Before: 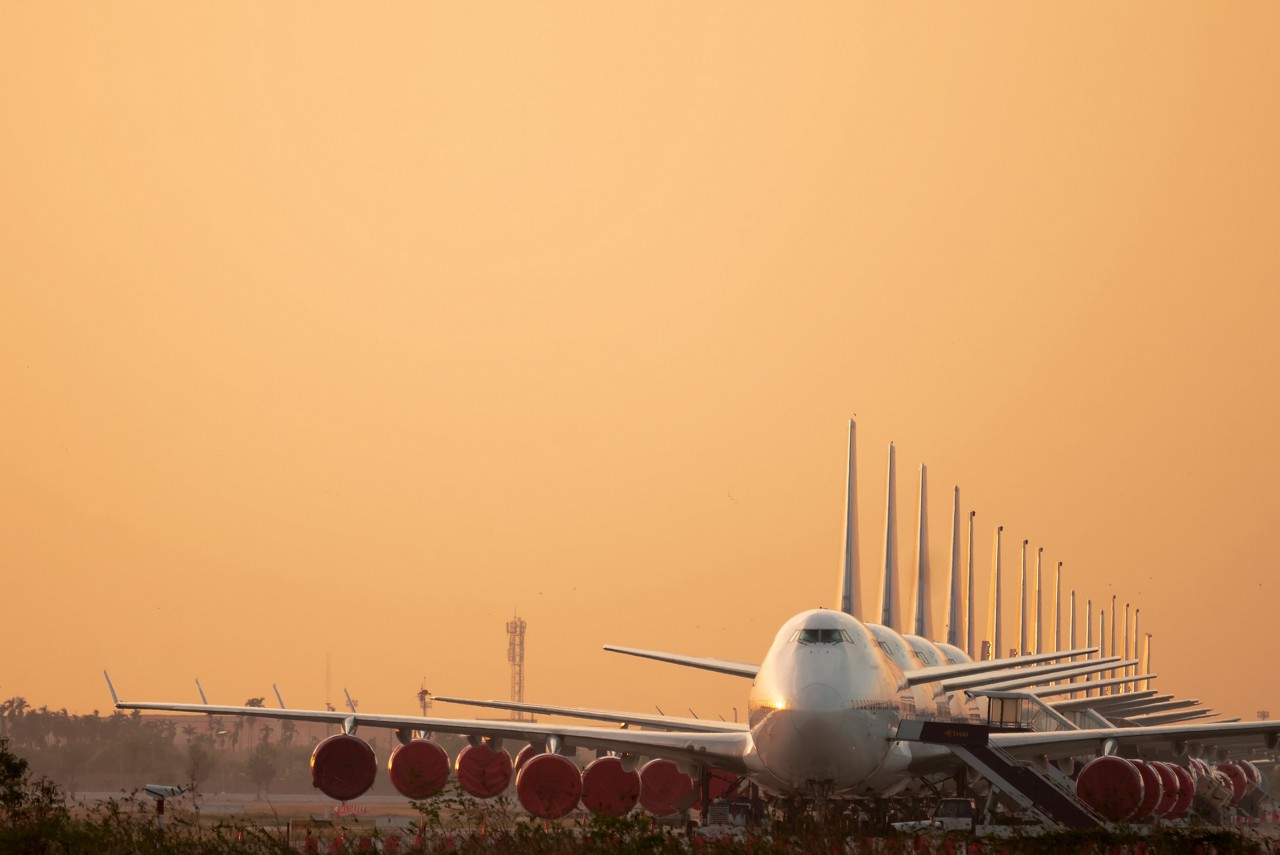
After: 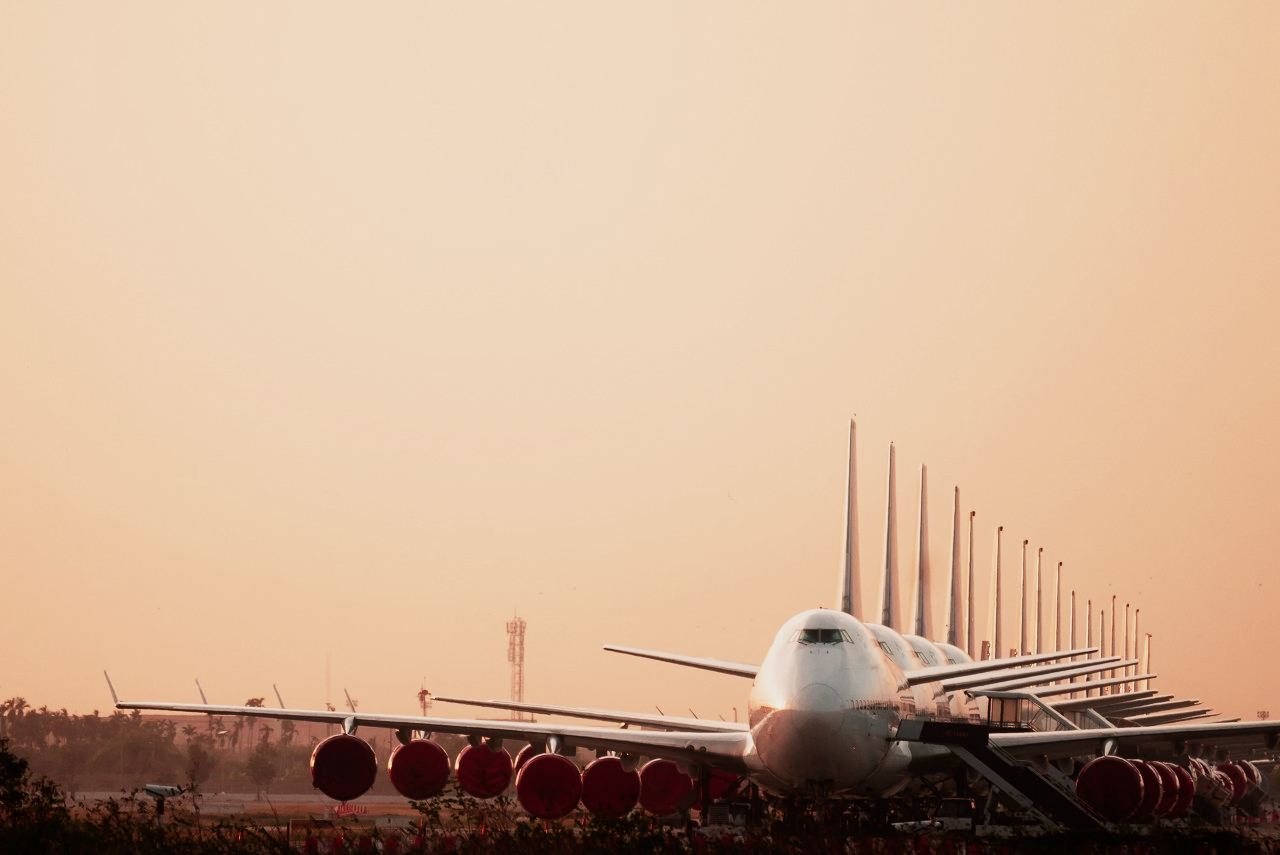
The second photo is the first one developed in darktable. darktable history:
contrast equalizer: y [[0.5, 0.5, 0.478, 0.5, 0.5, 0.5], [0.5 ×6], [0.5 ×6], [0 ×6], [0 ×6]]
color equalizer: saturation › orange 0.972, saturation › cyan 1.04, saturation › blue 1.04, brightness › orange 1.03, brightness › green 0.972, brightness › cyan 0.961, brightness › blue 0.972
diffuse or sharpen "bloom 10%": radius span 32, 1st order speed 50%, 2nd order speed 50%, 3rd order speed 50%, 4th order speed 50% | blend: blend mode normal, opacity 10%; mask: uniform (no mask)
diffuse or sharpen "_builtin_sharpen demosaicing | AA filter": edge sensitivity 1, 1st order anisotropy 100%, 2nd order anisotropy 100%, 3rd order anisotropy 100%, 4th order anisotropy 100%, 1st order speed -25%, 2nd order speed -25%, 3rd order speed -25%, 4th order speed -25%
diffuse or sharpen "_builtin_local contrast | fast": radius span 512, edge sensitivity 0.01, edge threshold 0.05, 3rd order anisotropy 500%, 3rd order speed -50%, central radius 512
diffuse or sharpen "_builtin_lens deblur | medium": iterations 16, radius span 10, edge sensitivity 3, edge threshold 1, 1st order anisotropy 100%, 3rd order anisotropy 100%, 1st order speed -25%, 2nd order speed 12.5%, 3rd order speed -50%, 4th order speed 25%
sigmoid: contrast 1.7, skew -0.2, preserve hue 0%, red attenuation 0.1, red rotation 0.035, green attenuation 0.1, green rotation -0.017, blue attenuation 0.15, blue rotation -0.052, base primaries Rec2020
rgb primaries "creative|pastel": red hue -0.035, red purity 0.85, green hue 0.087, green purity 0.85, blue hue -0.122, blue purity 1.2
color balance rgb "creative|pastel": shadows lift › chroma 1%, shadows lift › hue 217.2°, power › hue 310.8°, highlights gain › chroma 1%, highlights gain › hue 54°, global offset › luminance 0.5%, global offset › hue 171.6°, perceptual saturation grading › global saturation 14.09%, perceptual saturation grading › highlights -25%, perceptual saturation grading › shadows 30%, perceptual brilliance grading › highlights 13.42%, perceptual brilliance grading › mid-tones 8.05%, perceptual brilliance grading › shadows -17.45%, global vibrance 25%
